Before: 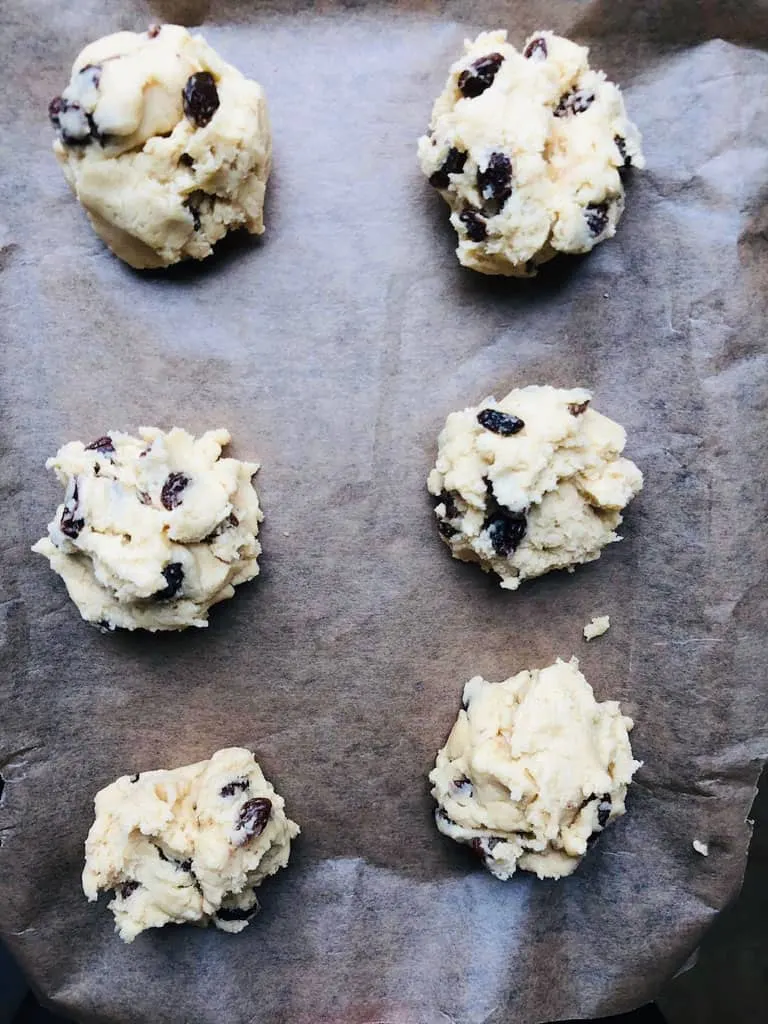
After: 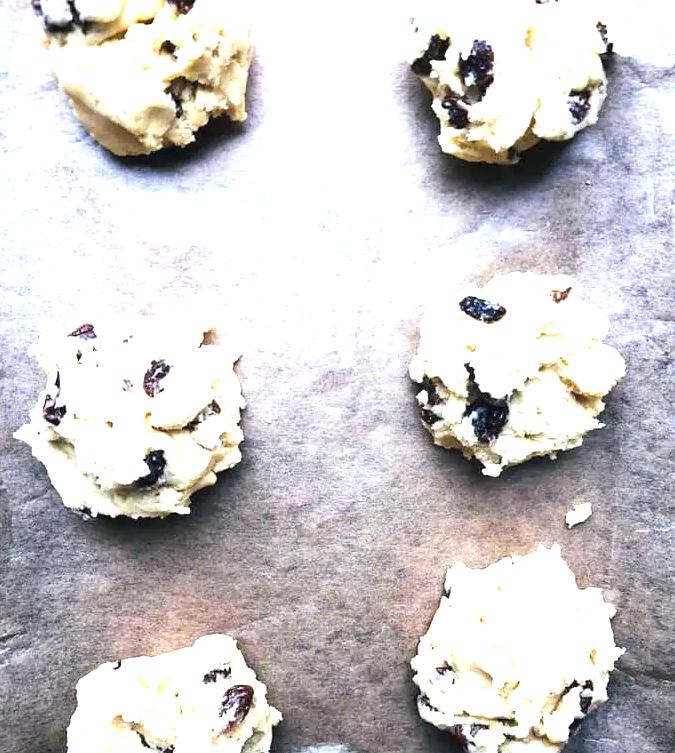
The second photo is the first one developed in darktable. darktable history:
exposure: black level correction 0, exposure 1.465 EV, compensate highlight preservation false
crop and rotate: left 2.422%, top 11.062%, right 9.59%, bottom 15.311%
